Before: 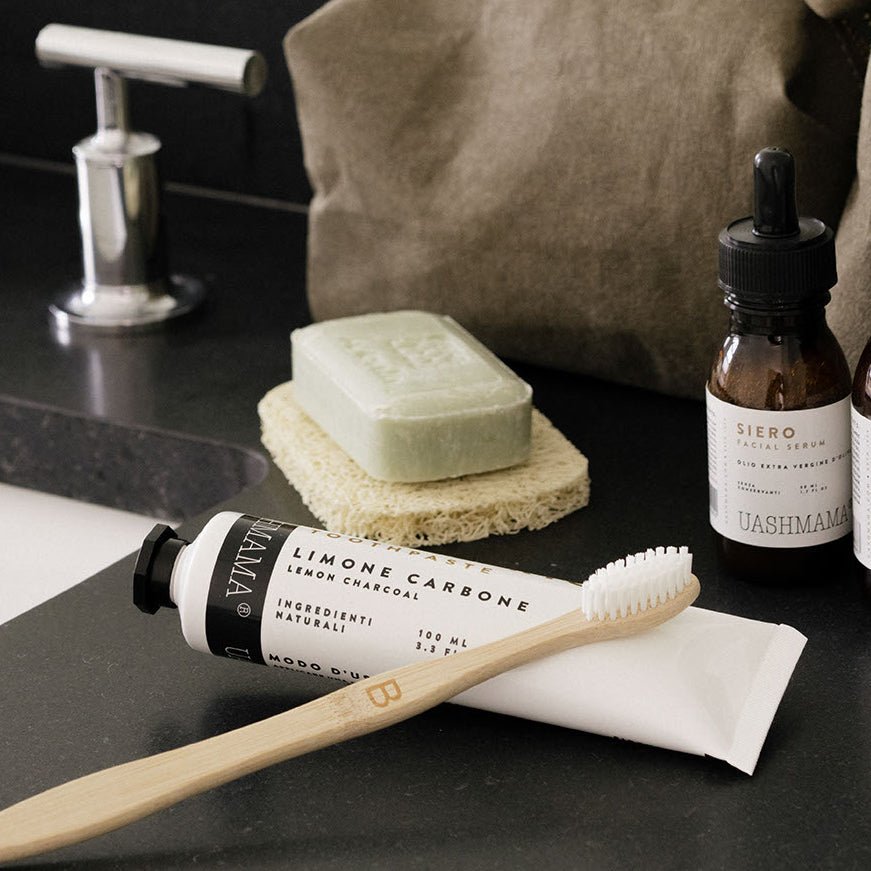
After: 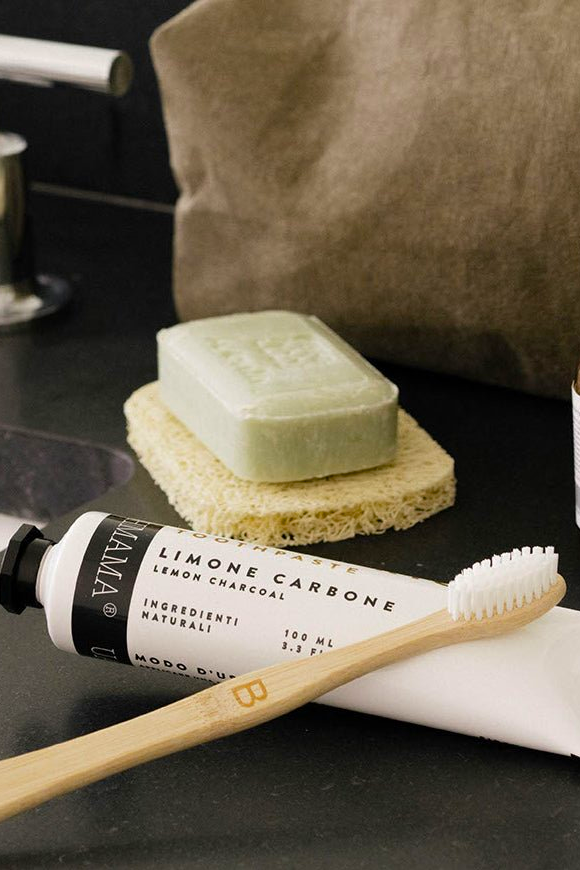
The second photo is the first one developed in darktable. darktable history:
crop and rotate: left 15.546%, right 17.787%
color balance rgb: perceptual saturation grading › global saturation 30%, global vibrance 20%
